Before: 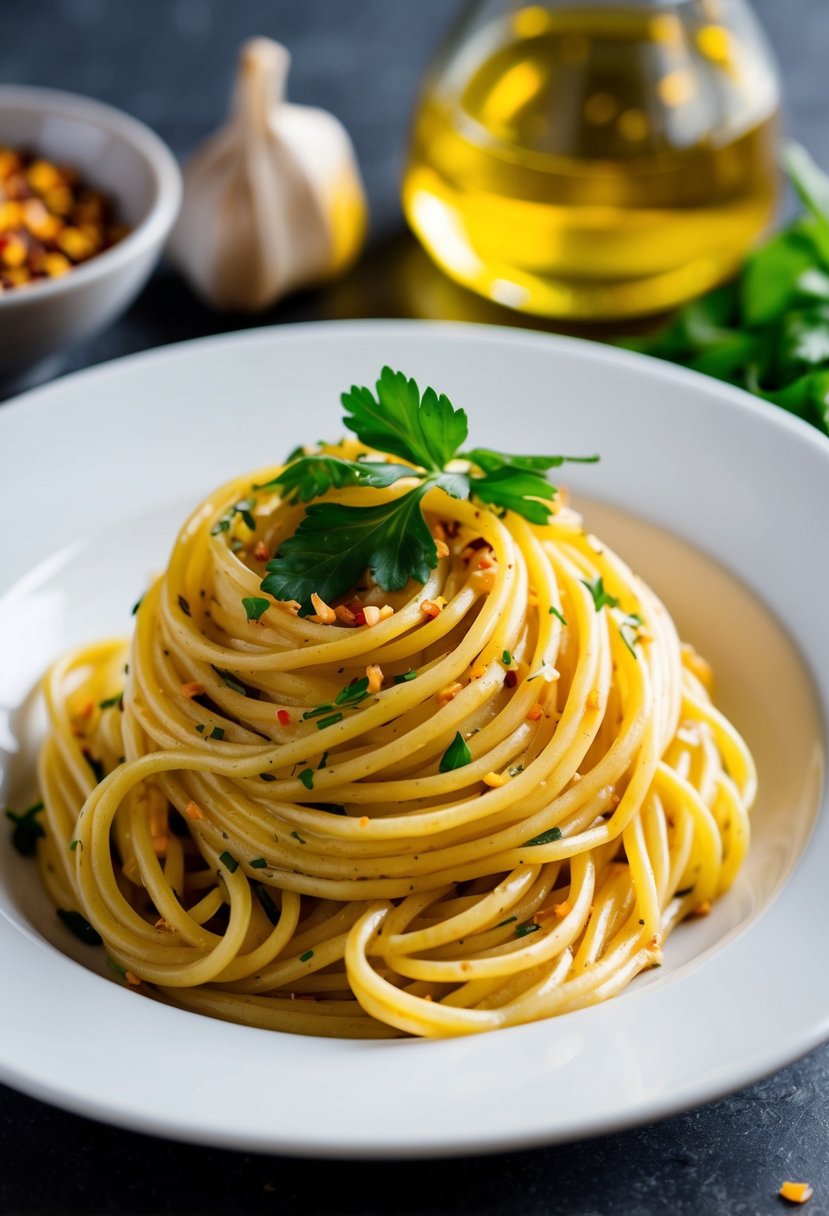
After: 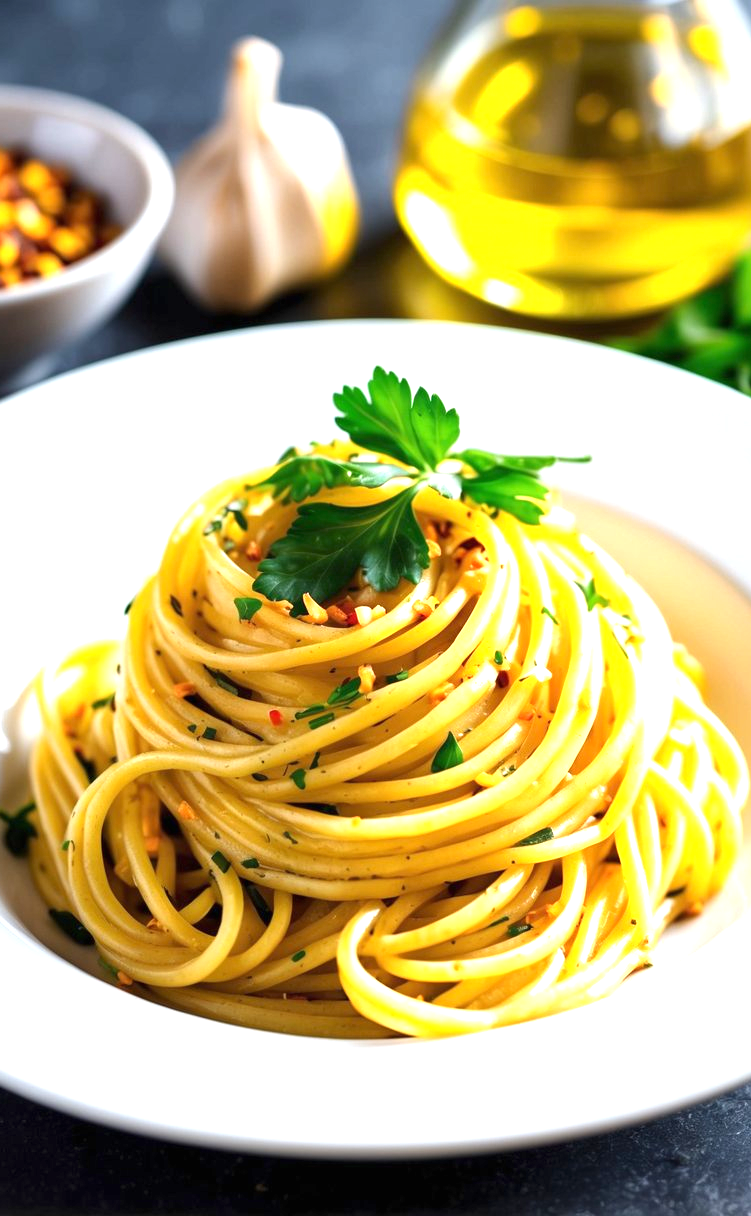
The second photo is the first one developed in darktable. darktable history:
crop and rotate: left 1.004%, right 8.392%
exposure: black level correction 0, exposure 1.199 EV, compensate exposure bias true, compensate highlight preservation false
shadows and highlights: radius 335, shadows 64.64, highlights 4.11, compress 87.77%, soften with gaussian
